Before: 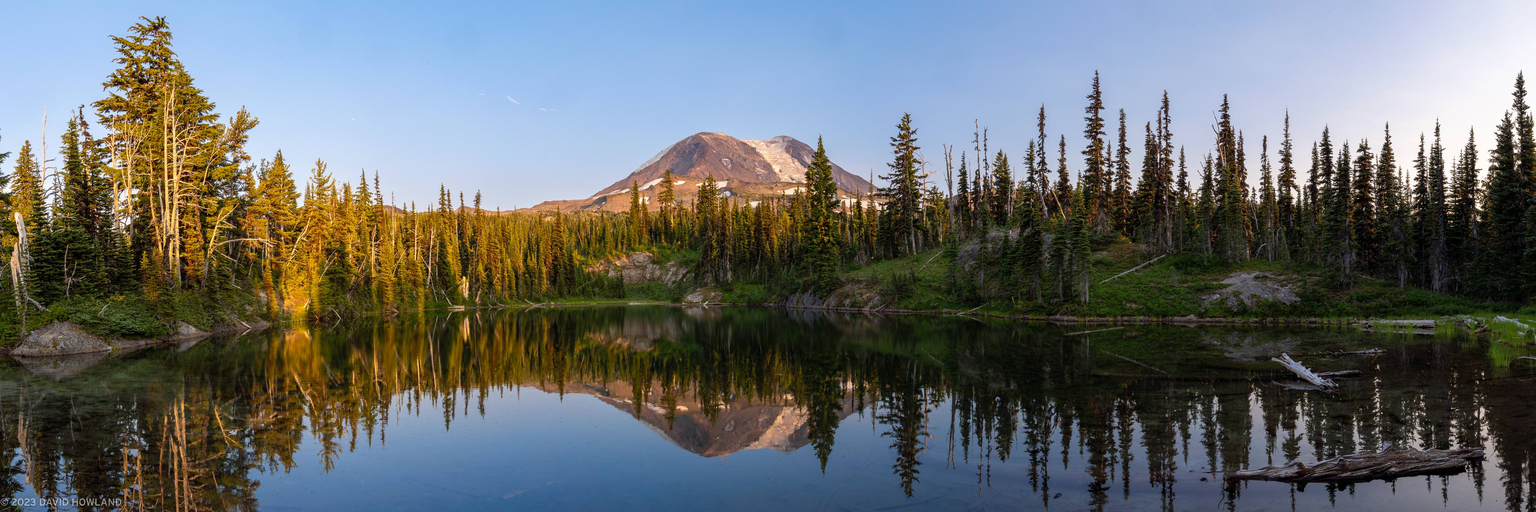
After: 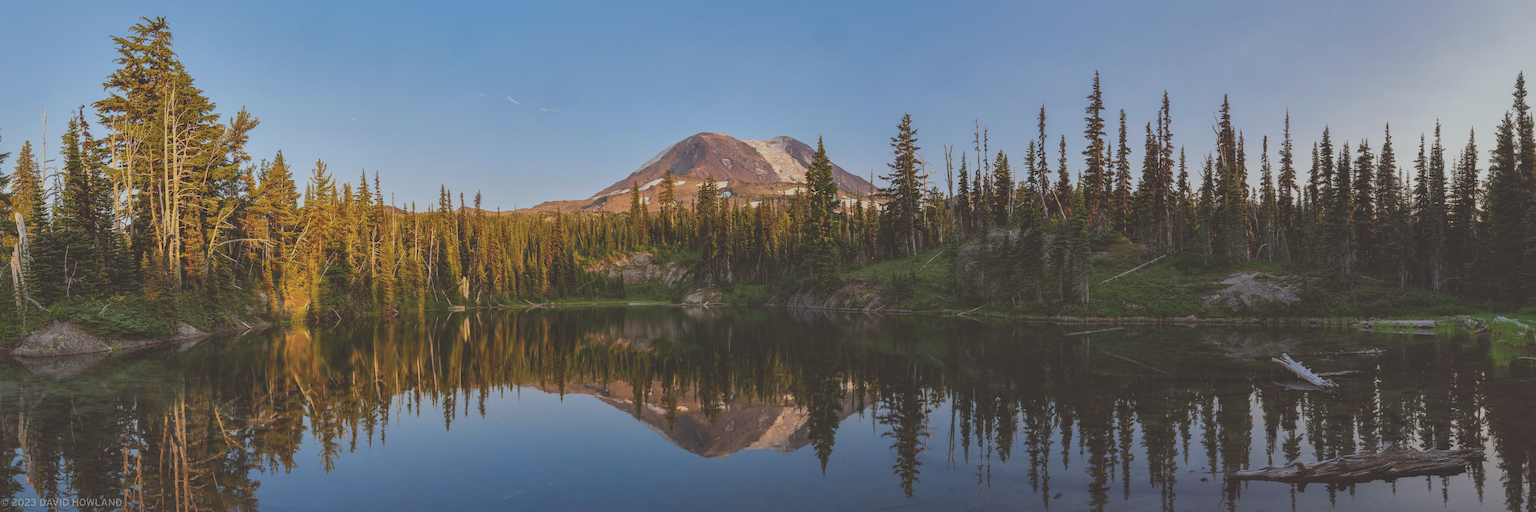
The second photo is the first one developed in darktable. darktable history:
shadows and highlights: shadows 40, highlights -60
exposure: black level correction -0.036, exposure -0.497 EV, compensate highlight preservation false
color correction: highlights a* -4.98, highlights b* -3.76, shadows a* 3.83, shadows b* 4.08
